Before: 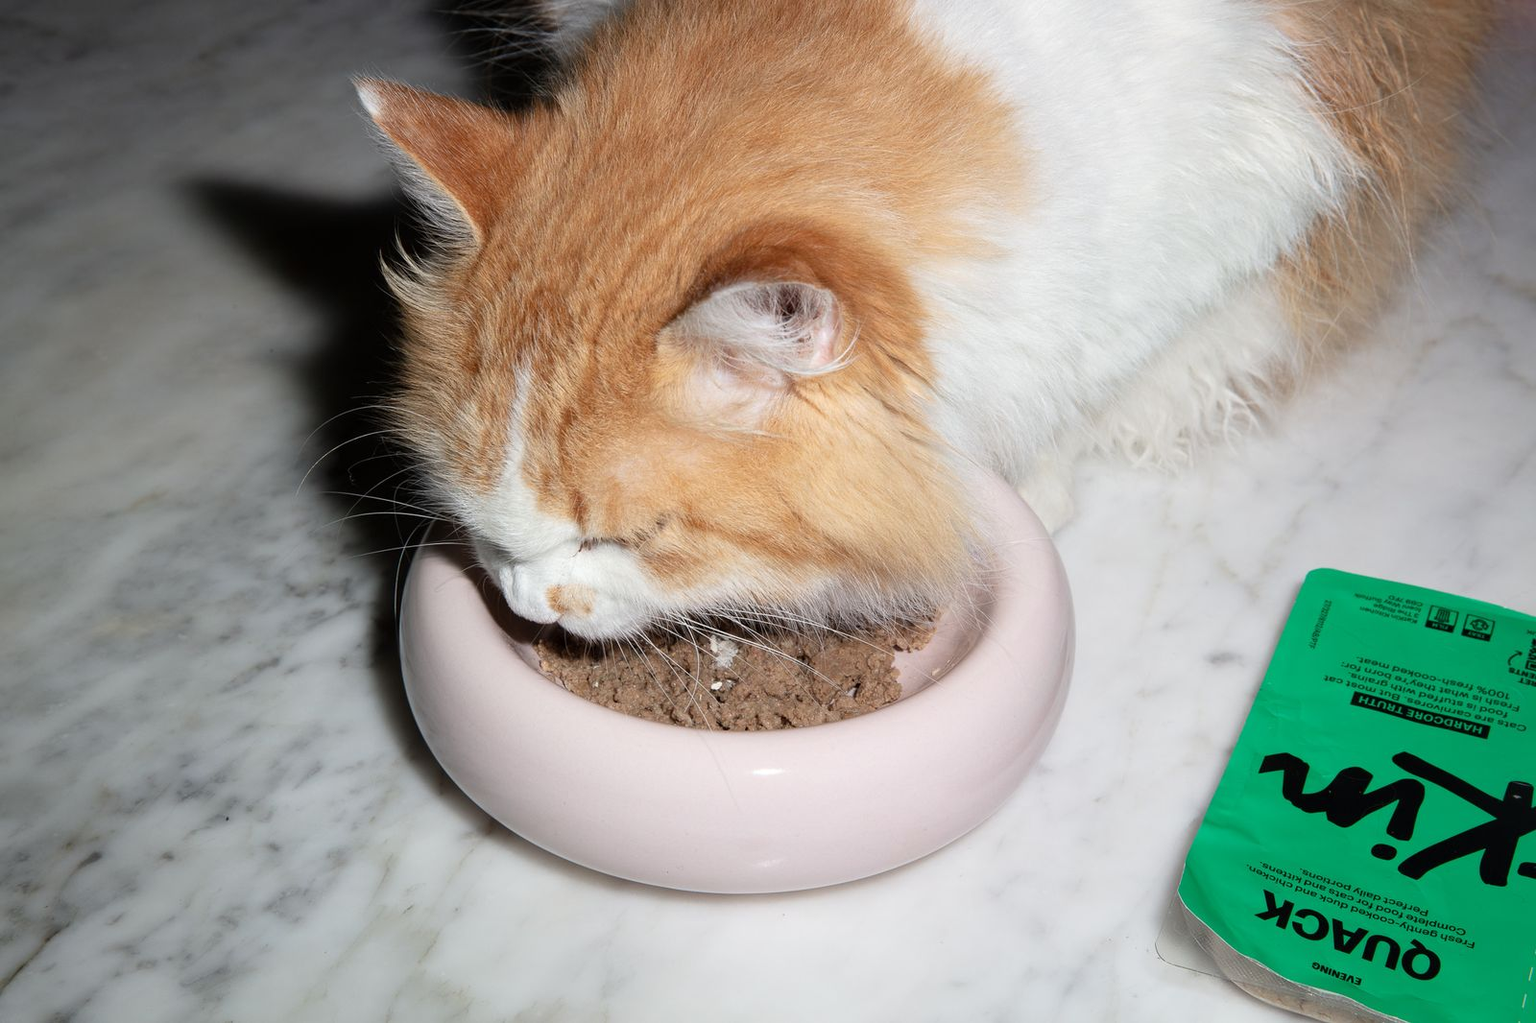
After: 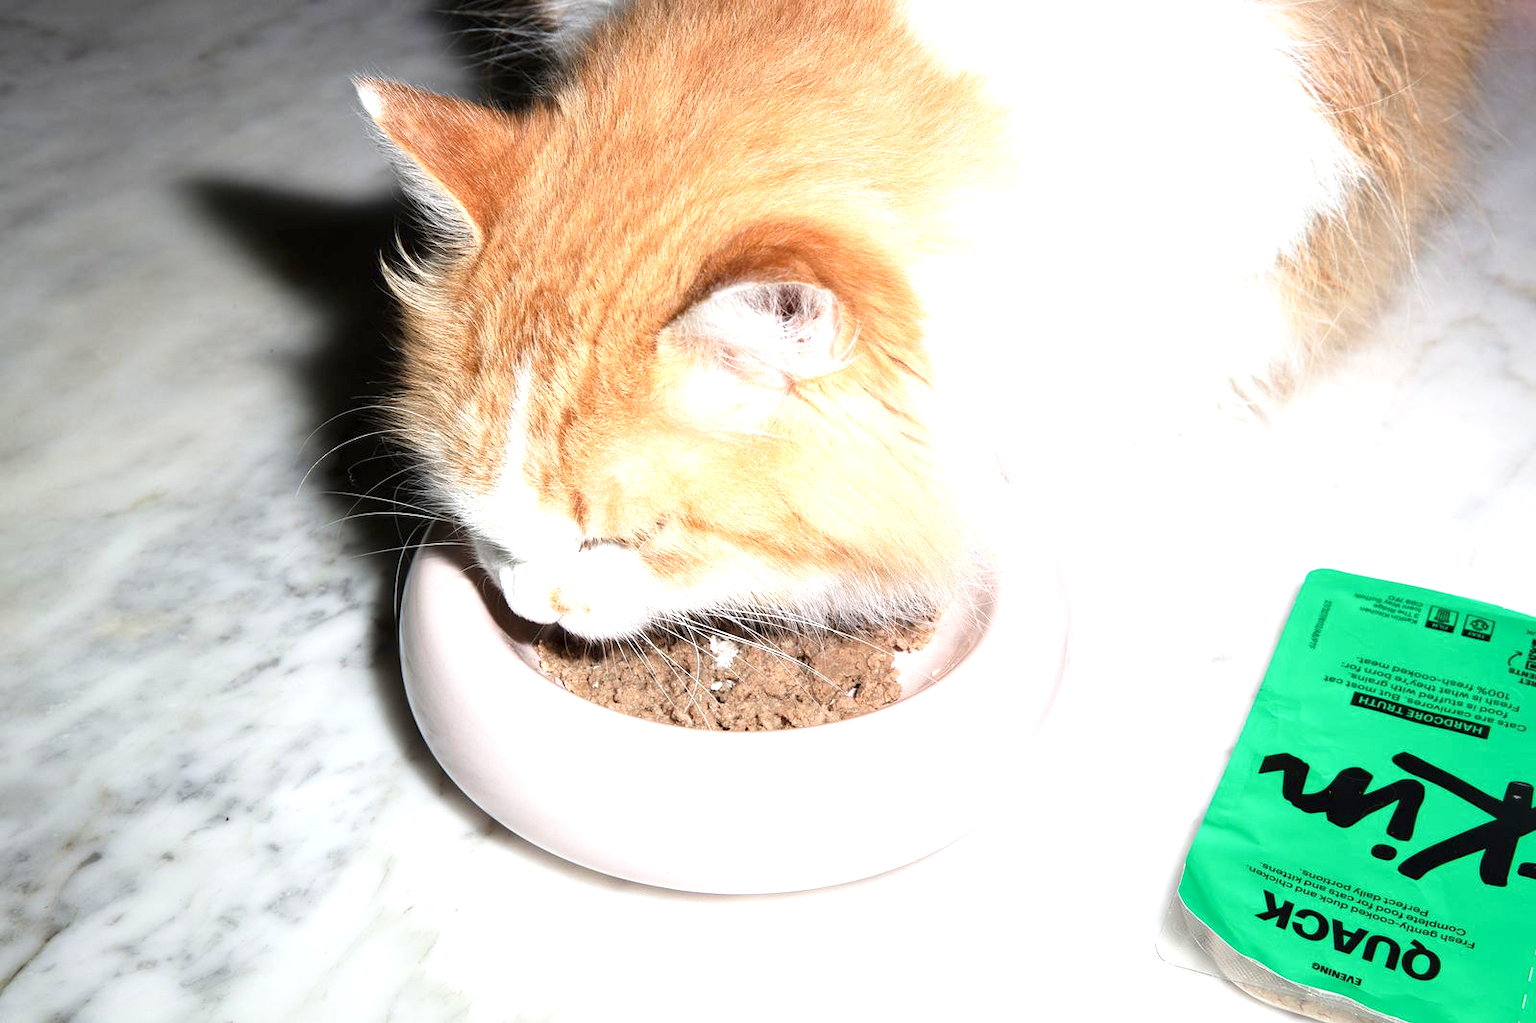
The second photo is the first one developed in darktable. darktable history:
tone curve: curves: ch0 [(0, 0) (0.003, 0.003) (0.011, 0.012) (0.025, 0.026) (0.044, 0.046) (0.069, 0.072) (0.1, 0.104) (0.136, 0.141) (0.177, 0.185) (0.224, 0.234) (0.277, 0.289) (0.335, 0.349) (0.399, 0.415) (0.468, 0.488) (0.543, 0.566) (0.623, 0.649) (0.709, 0.739) (0.801, 0.834) (0.898, 0.923) (1, 1)], preserve colors none
exposure: exposure 1.137 EV, compensate highlight preservation false
